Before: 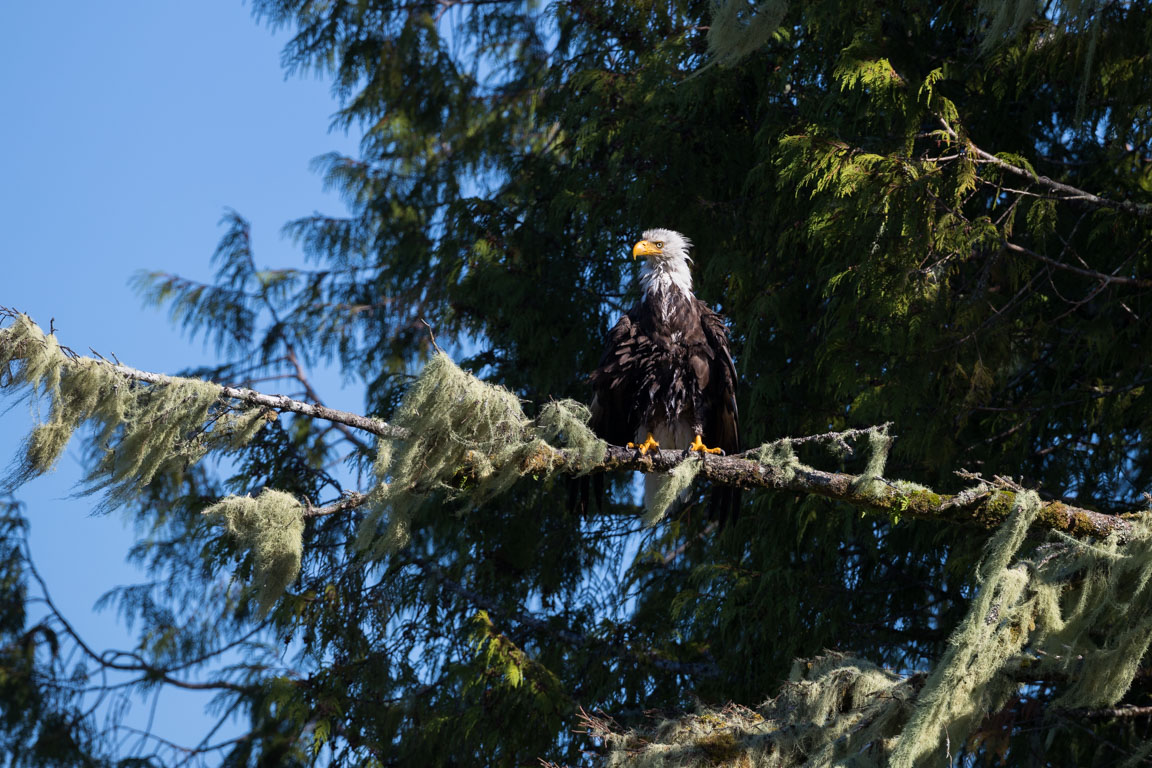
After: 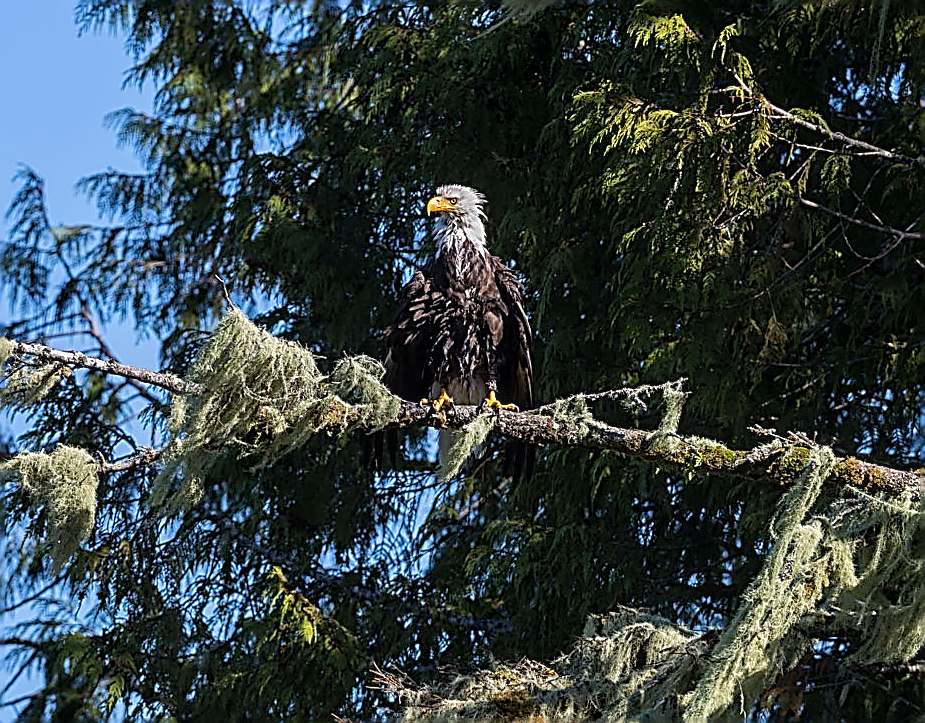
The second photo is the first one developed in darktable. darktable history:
crop and rotate: left 17.959%, top 5.771%, right 1.742%
sharpen: amount 2
local contrast: on, module defaults
base curve: curves: ch0 [(0, 0) (0.262, 0.32) (0.722, 0.705) (1, 1)]
